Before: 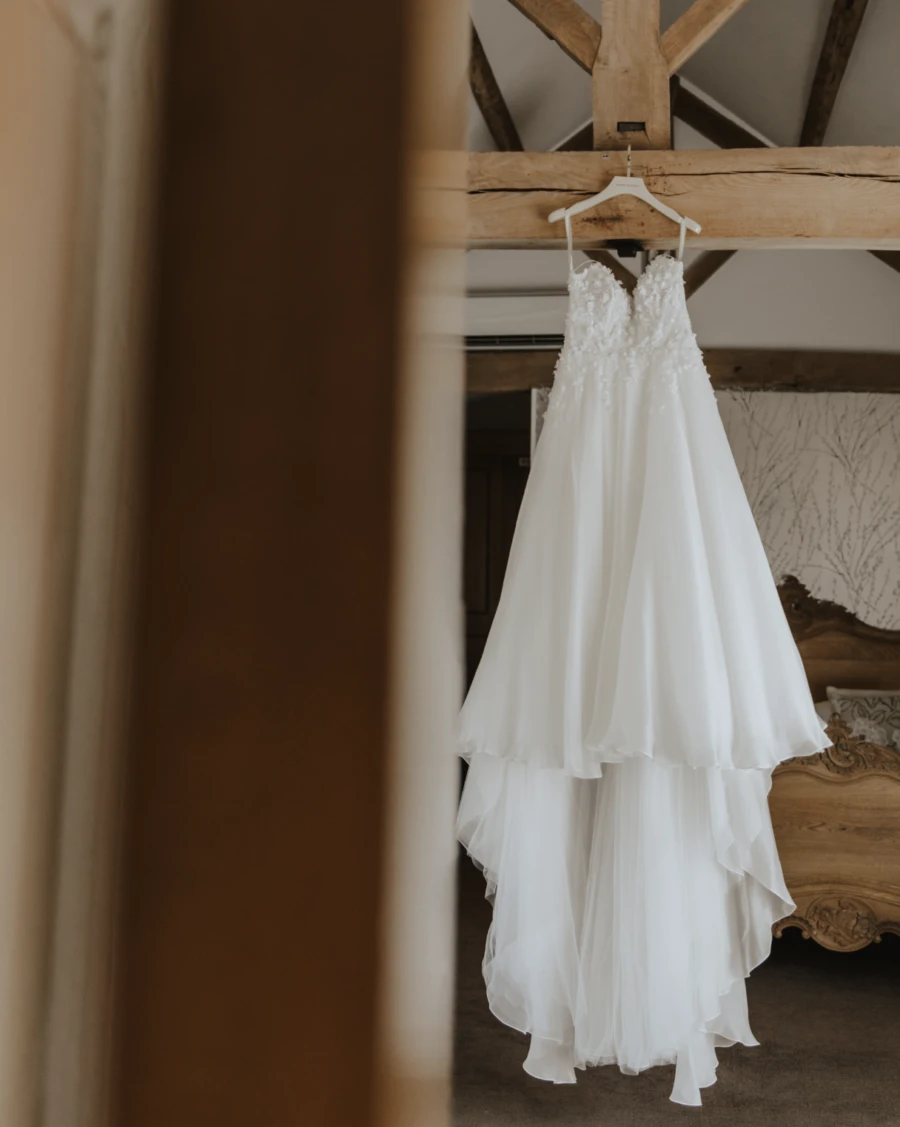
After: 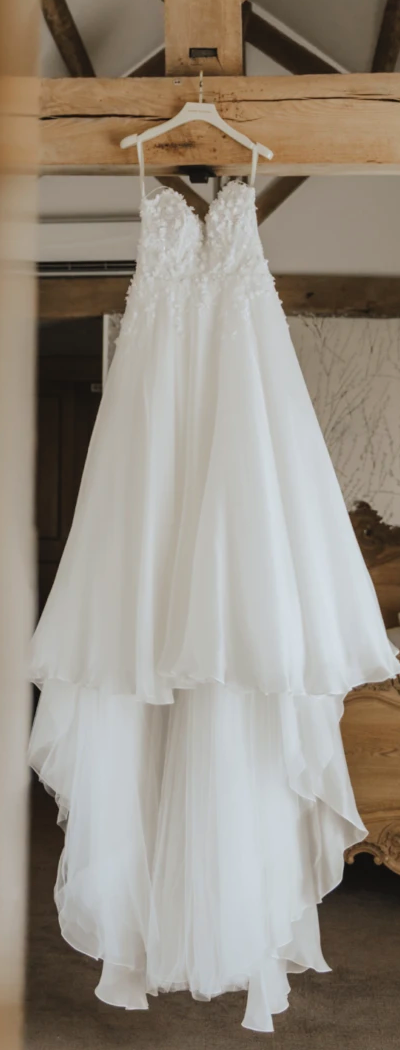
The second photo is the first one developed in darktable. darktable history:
contrast brightness saturation: brightness 0.09, saturation 0.19
crop: left 47.628%, top 6.643%, right 7.874%
